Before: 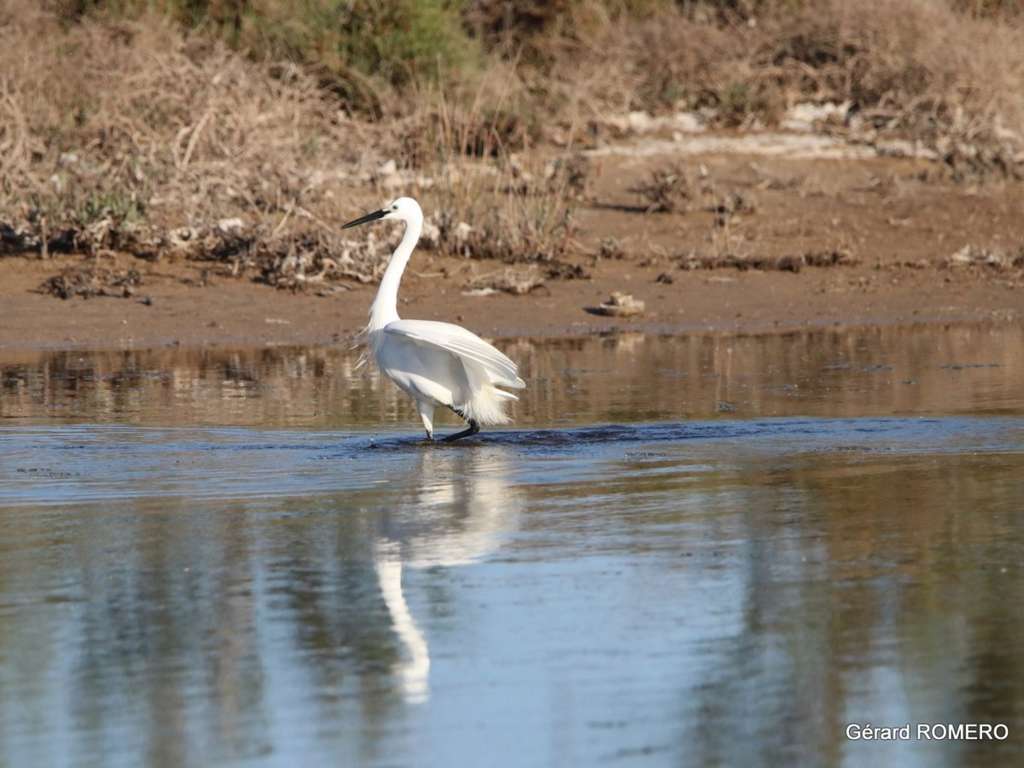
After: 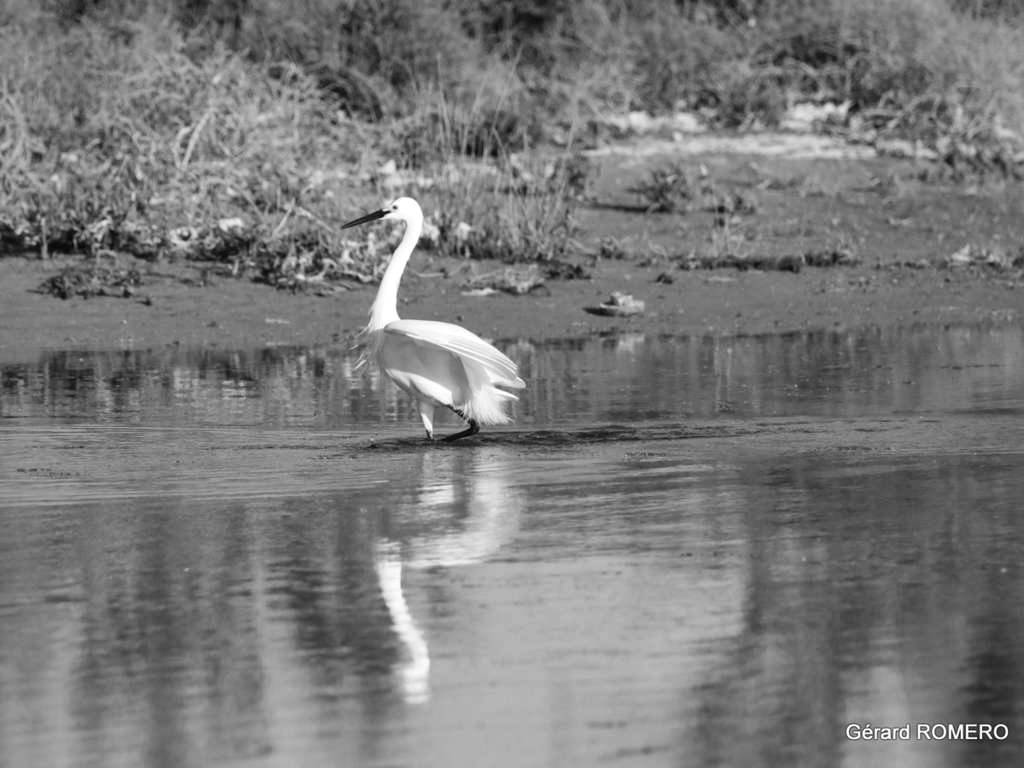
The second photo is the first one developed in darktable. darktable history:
local contrast: mode bilateral grid, contrast 20, coarseness 50, detail 120%, midtone range 0.2
monochrome: on, module defaults
white balance: red 1, blue 1
